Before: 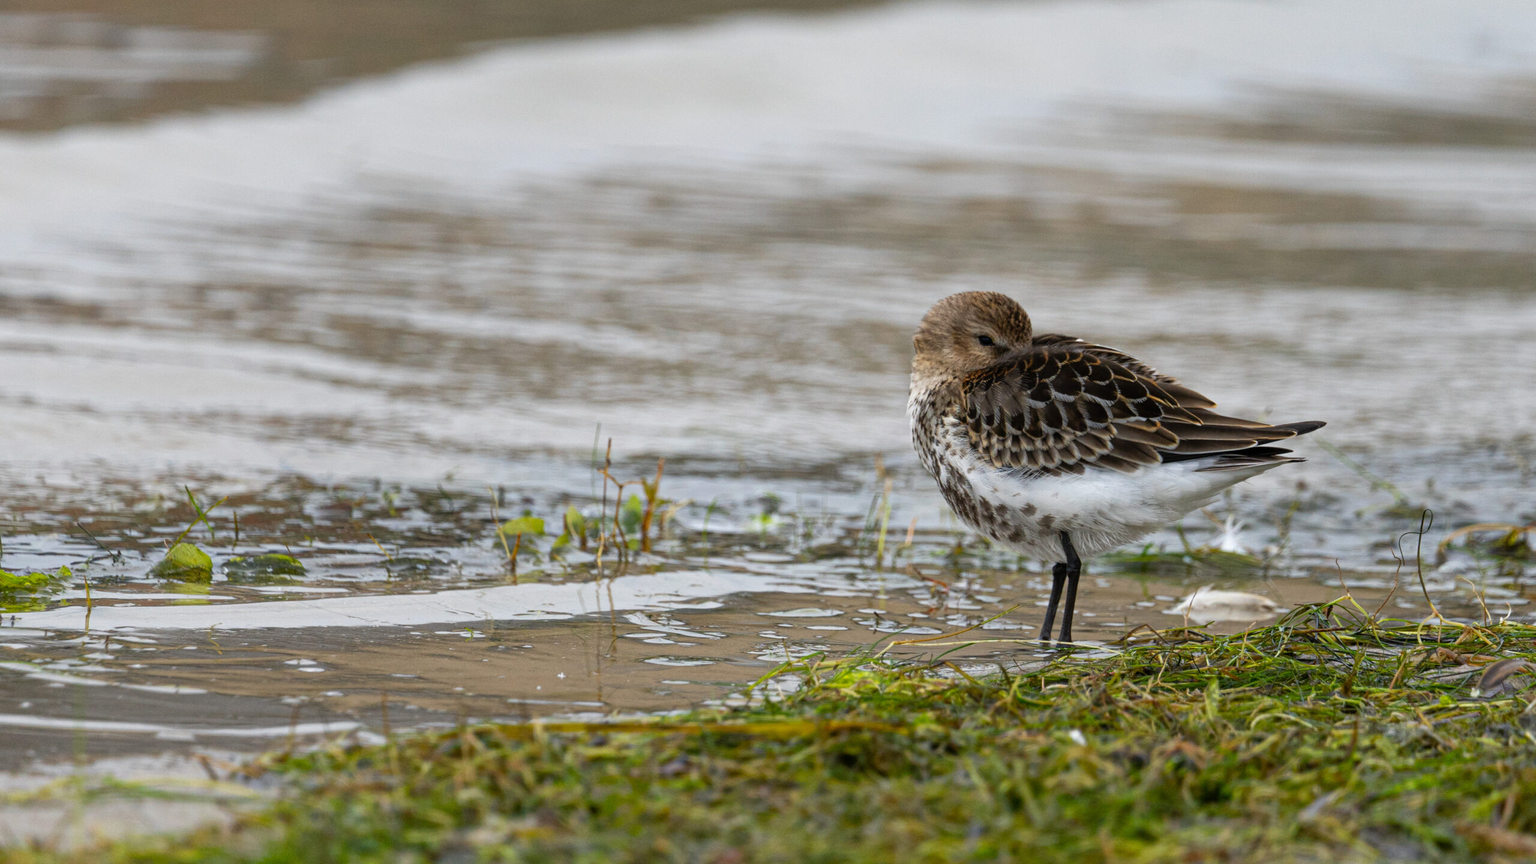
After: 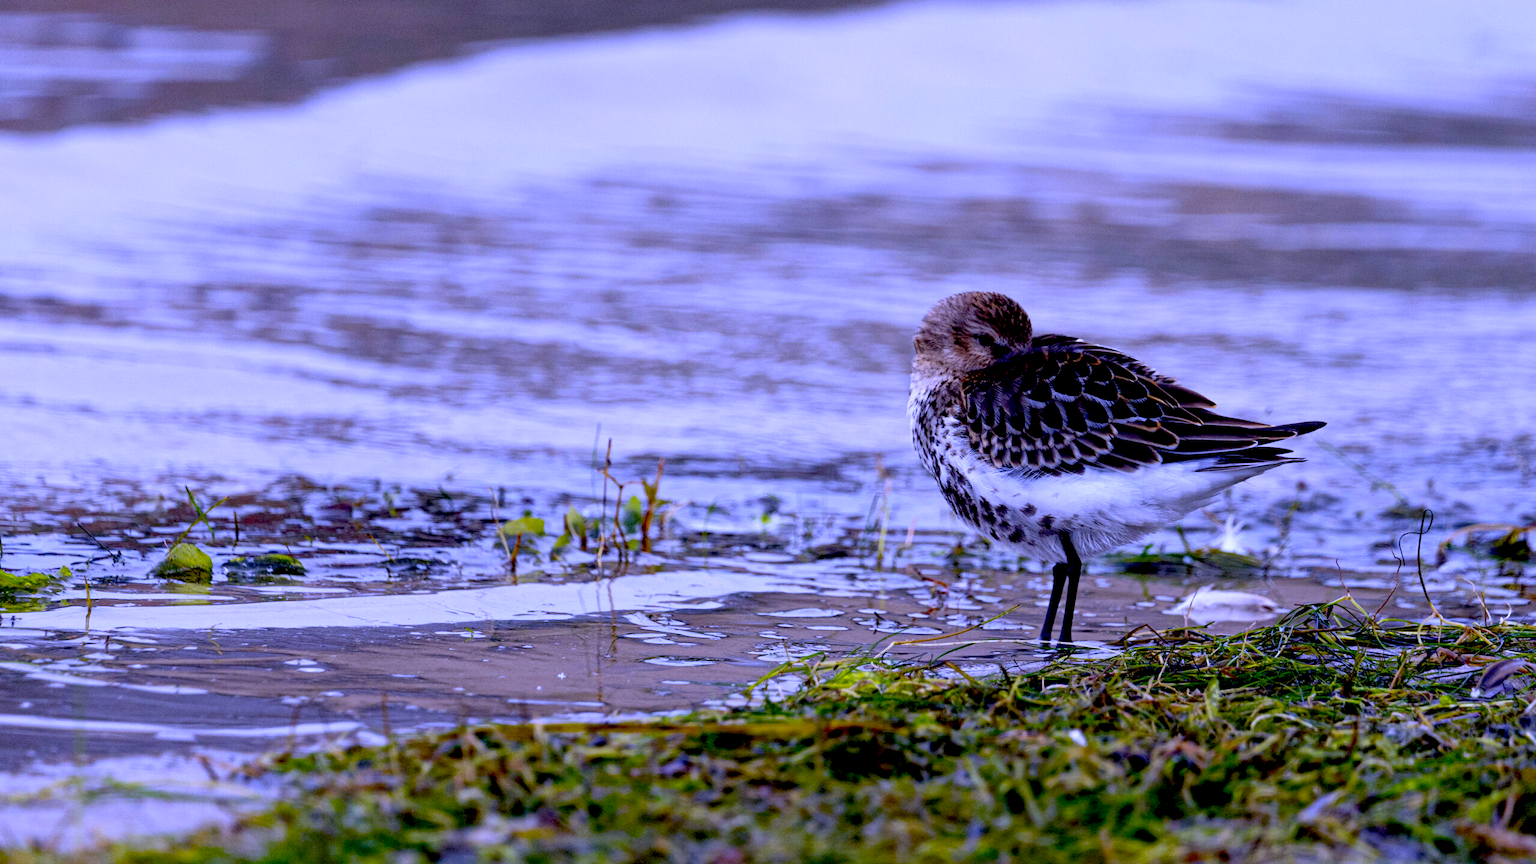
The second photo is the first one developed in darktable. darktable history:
local contrast: mode bilateral grid, contrast 15, coarseness 36, detail 105%, midtone range 0.2
exposure: black level correction 0.056, exposure -0.039 EV, compensate highlight preservation false
white balance: red 0.98, blue 1.61
base curve: exposure shift 0, preserve colors none
